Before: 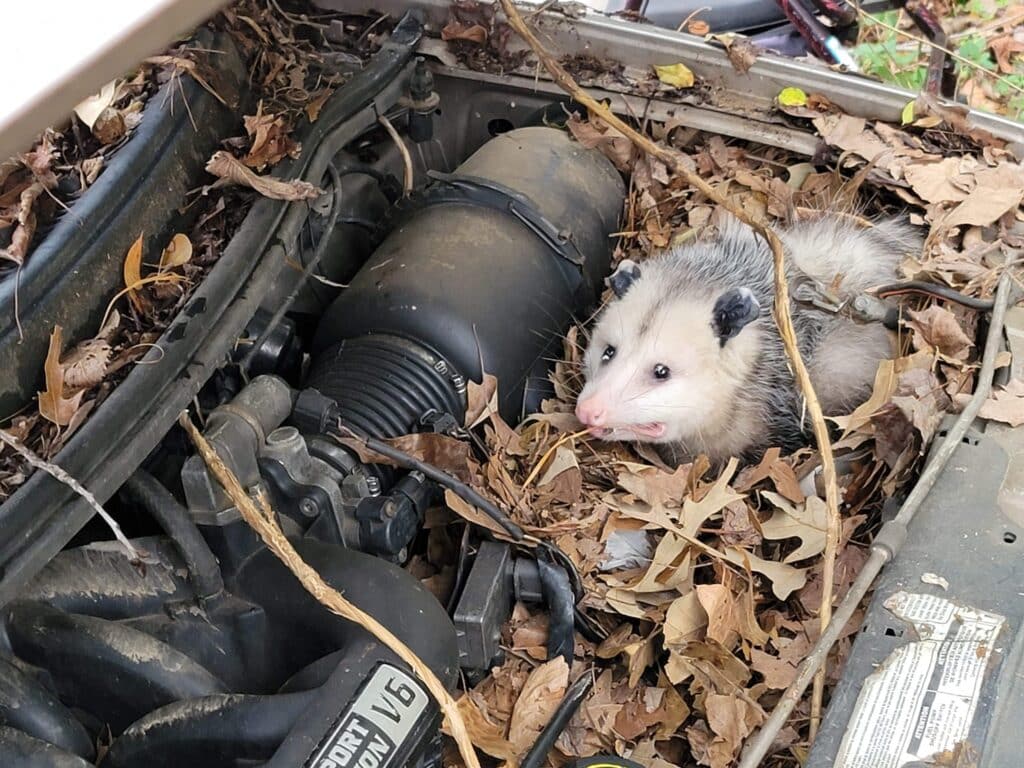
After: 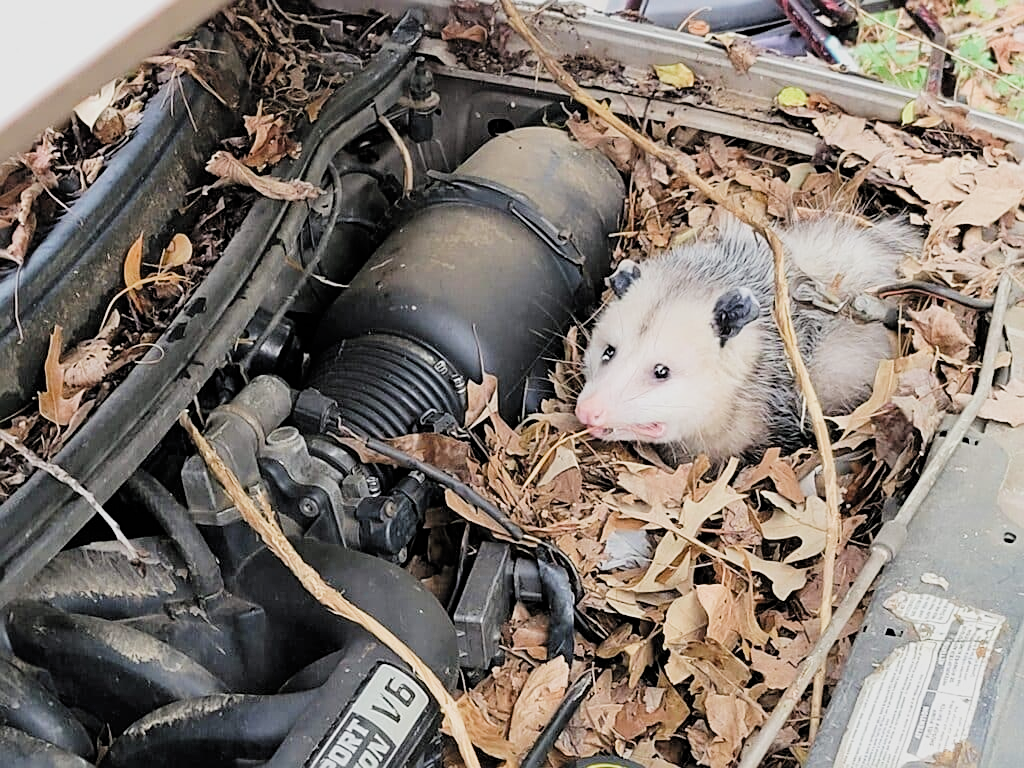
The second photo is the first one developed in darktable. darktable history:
sharpen: on, module defaults
exposure: black level correction 0, exposure 0.701 EV, compensate exposure bias true, compensate highlight preservation false
filmic rgb: black relative exposure -7.13 EV, white relative exposure 5.36 EV, hardness 3.02, add noise in highlights 0, color science v3 (2019), use custom middle-gray values true, contrast in highlights soft
